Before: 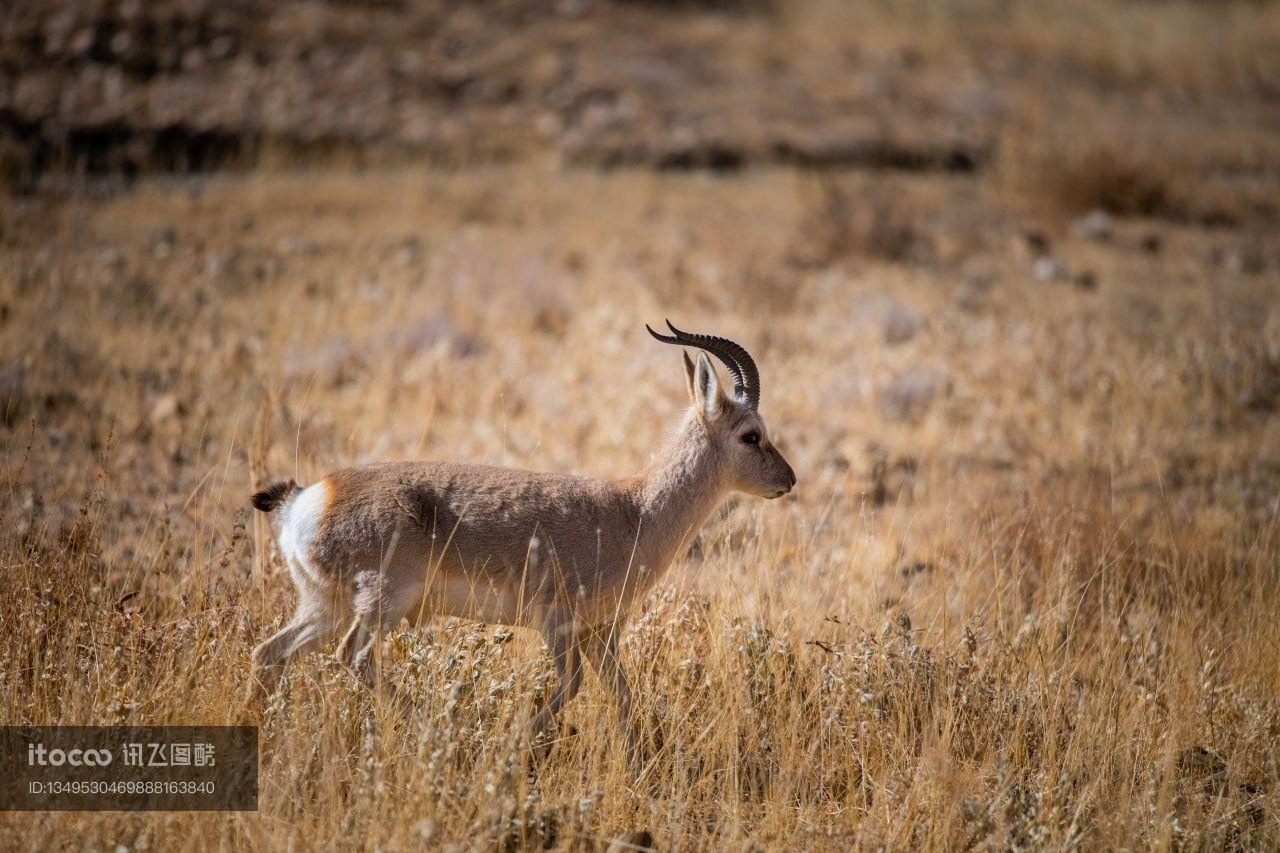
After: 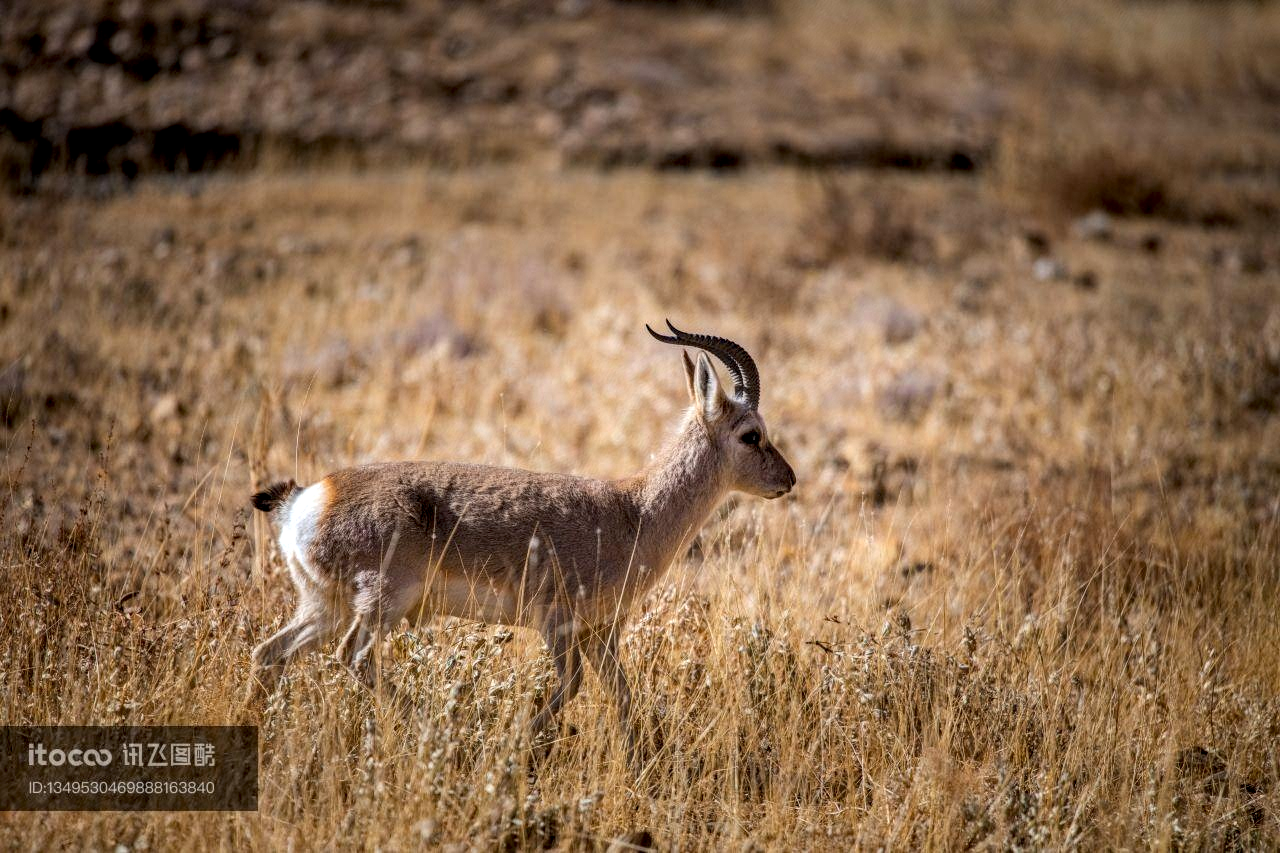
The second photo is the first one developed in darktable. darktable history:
local contrast: detail 142%
rotate and perspective: automatic cropping original format, crop left 0, crop top 0
haze removal: adaptive false
